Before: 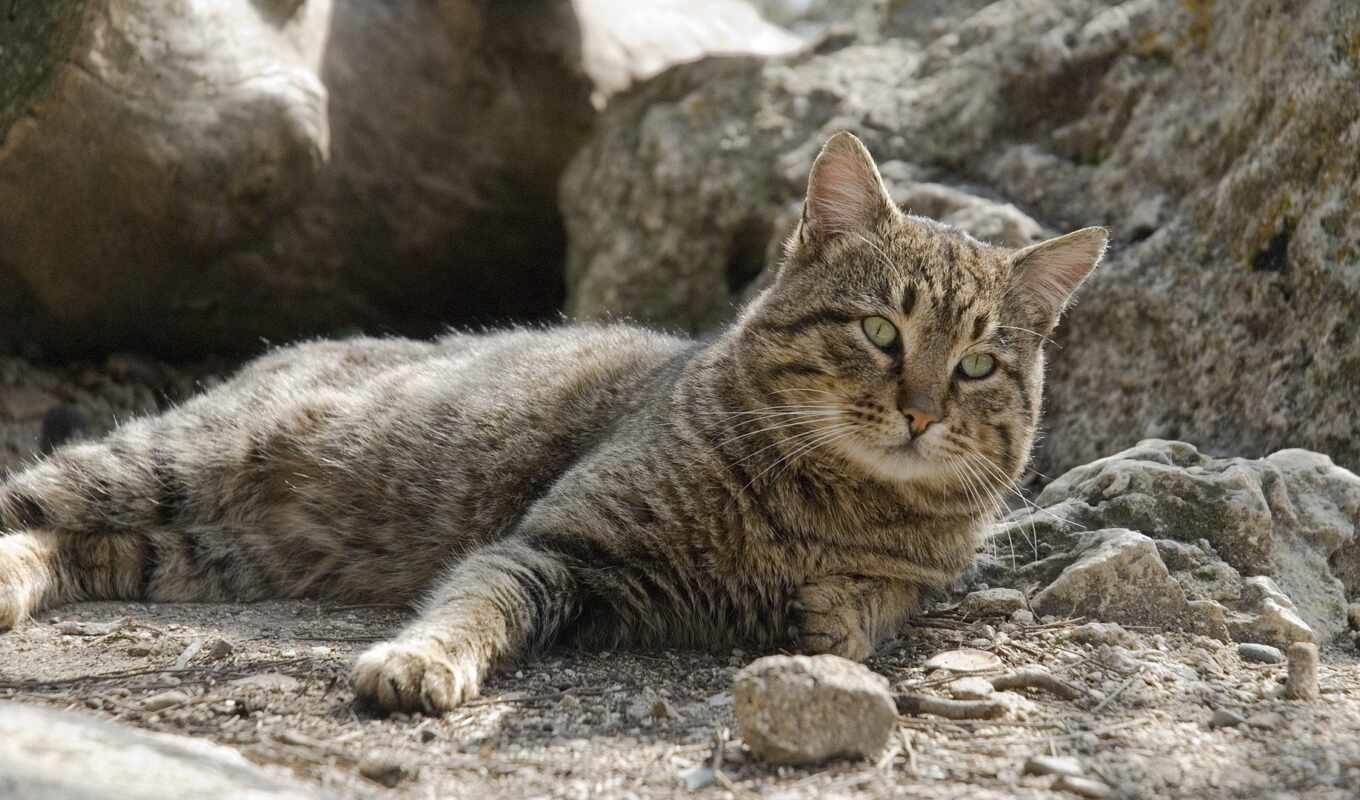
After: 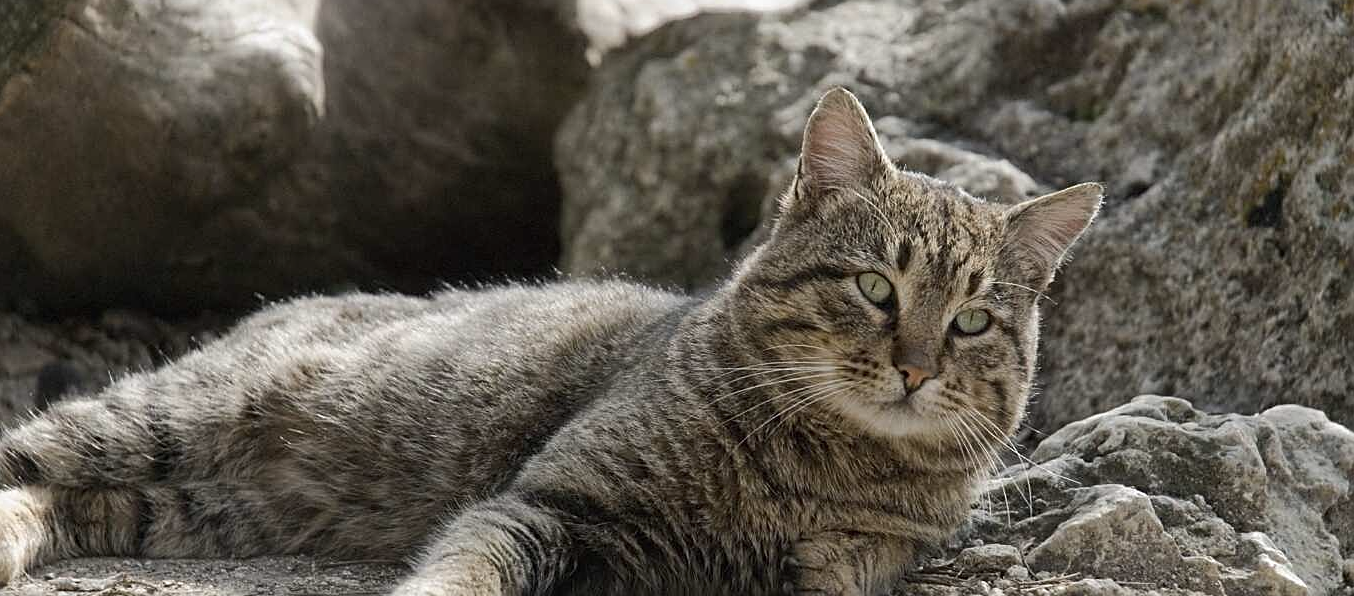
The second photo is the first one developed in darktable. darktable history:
crop: left 0.39%, top 5.568%, bottom 19.906%
exposure: exposure -0.072 EV, compensate highlight preservation false
sharpen: on, module defaults
contrast brightness saturation: contrast 0.059, brightness -0.007, saturation -0.215
